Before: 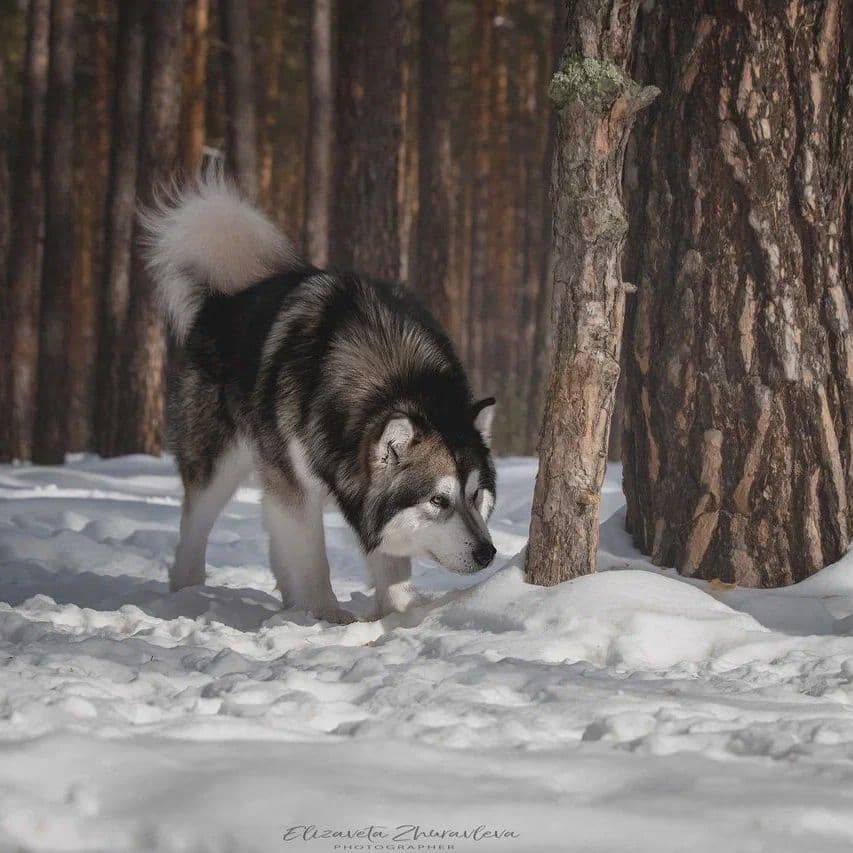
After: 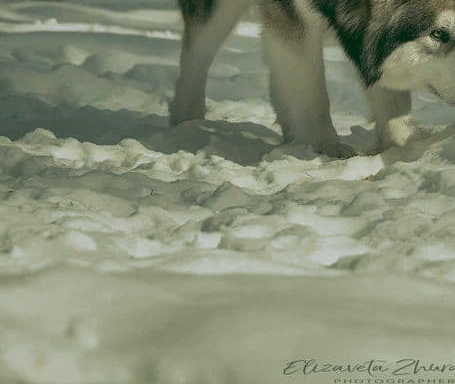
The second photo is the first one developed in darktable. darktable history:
crop and rotate: top 54.778%, right 46.61%, bottom 0.159%
rgb curve: curves: ch0 [(0.123, 0.061) (0.995, 0.887)]; ch1 [(0.06, 0.116) (1, 0.906)]; ch2 [(0, 0) (0.824, 0.69) (1, 1)], mode RGB, independent channels, compensate middle gray true
